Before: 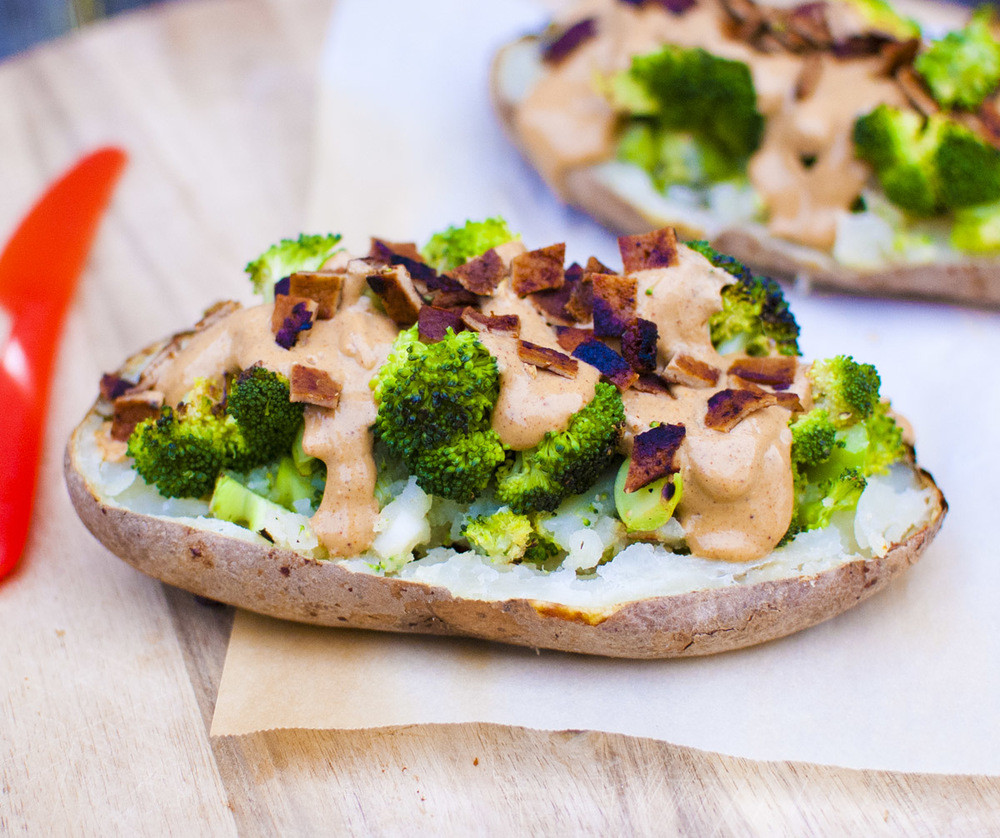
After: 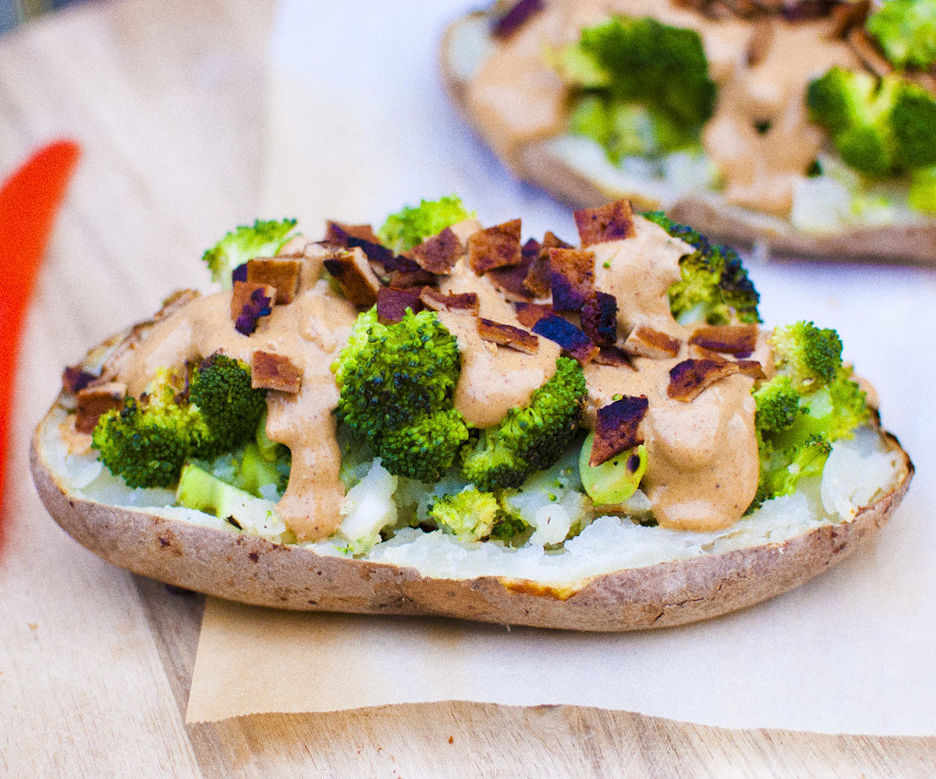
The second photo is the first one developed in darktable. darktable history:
rotate and perspective: rotation -2.12°, lens shift (vertical) 0.009, lens shift (horizontal) -0.008, automatic cropping original format, crop left 0.036, crop right 0.964, crop top 0.05, crop bottom 0.959
grain: coarseness 0.09 ISO
crop: left 1.743%, right 0.268%, bottom 2.011%
